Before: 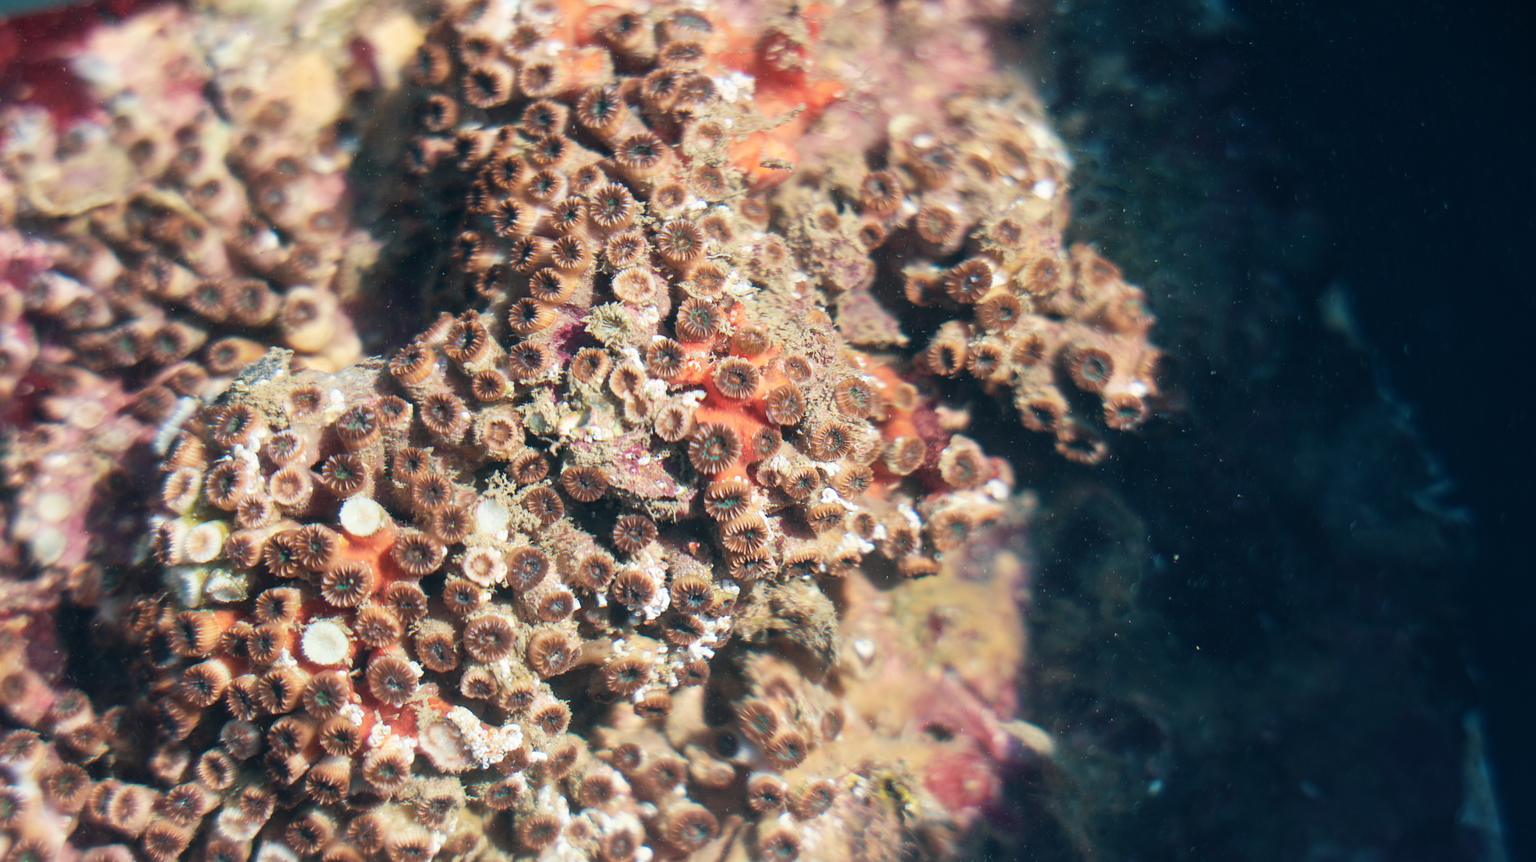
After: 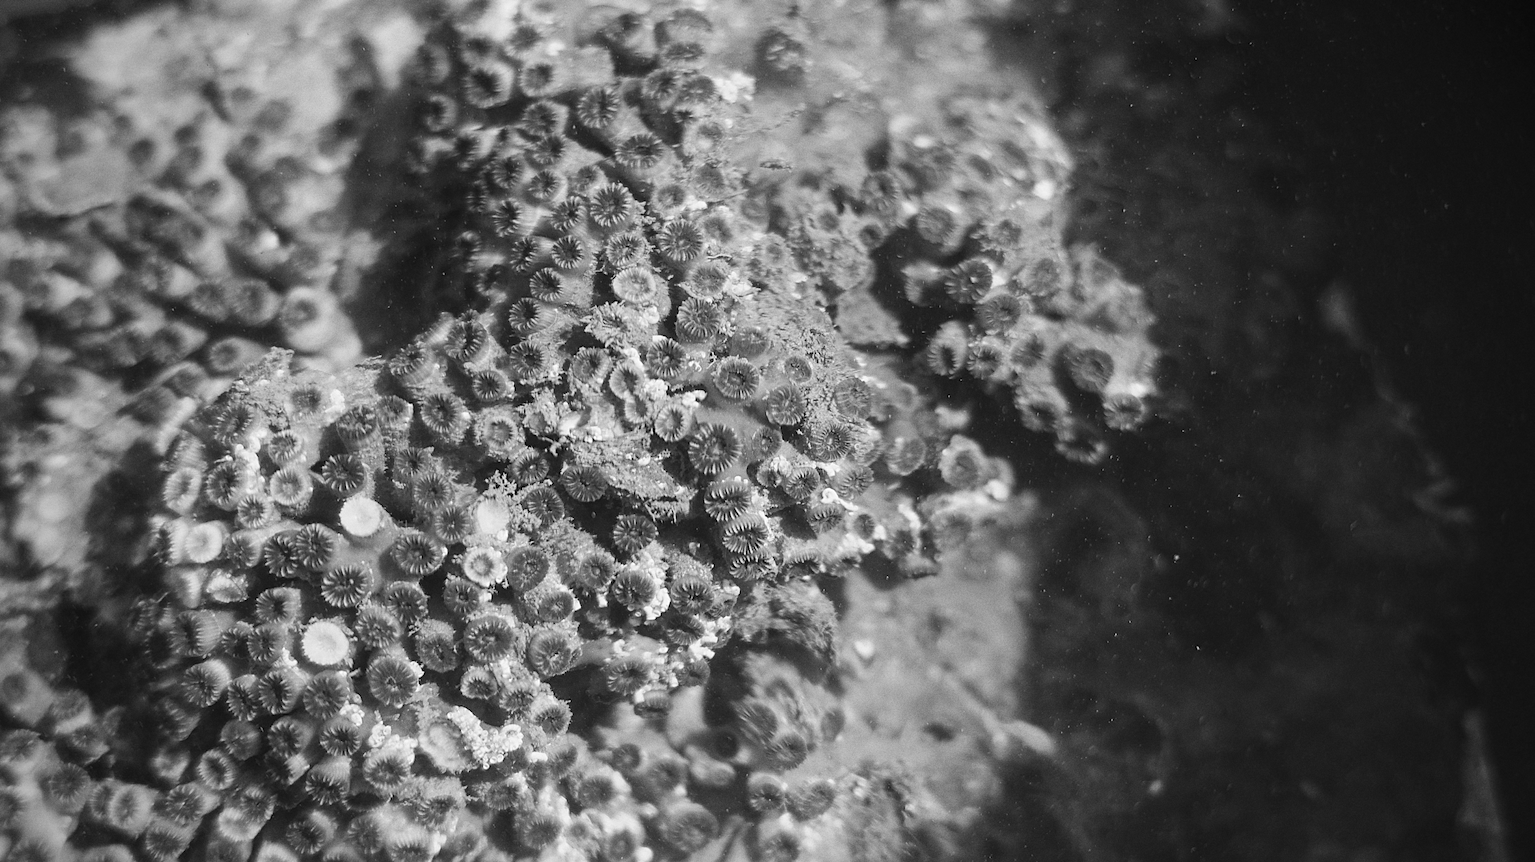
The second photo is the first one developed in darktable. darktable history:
color calibration "B&W: ILFORD DELTA 100": output gray [0.246, 0.254, 0.501, 0], gray › normalize channels true, illuminant same as pipeline (D50), adaptation XYZ, x 0.346, y 0.359, gamut compression 0
grain: on, module defaults
sharpen: on, module defaults
vignetting: fall-off start 71.74%
